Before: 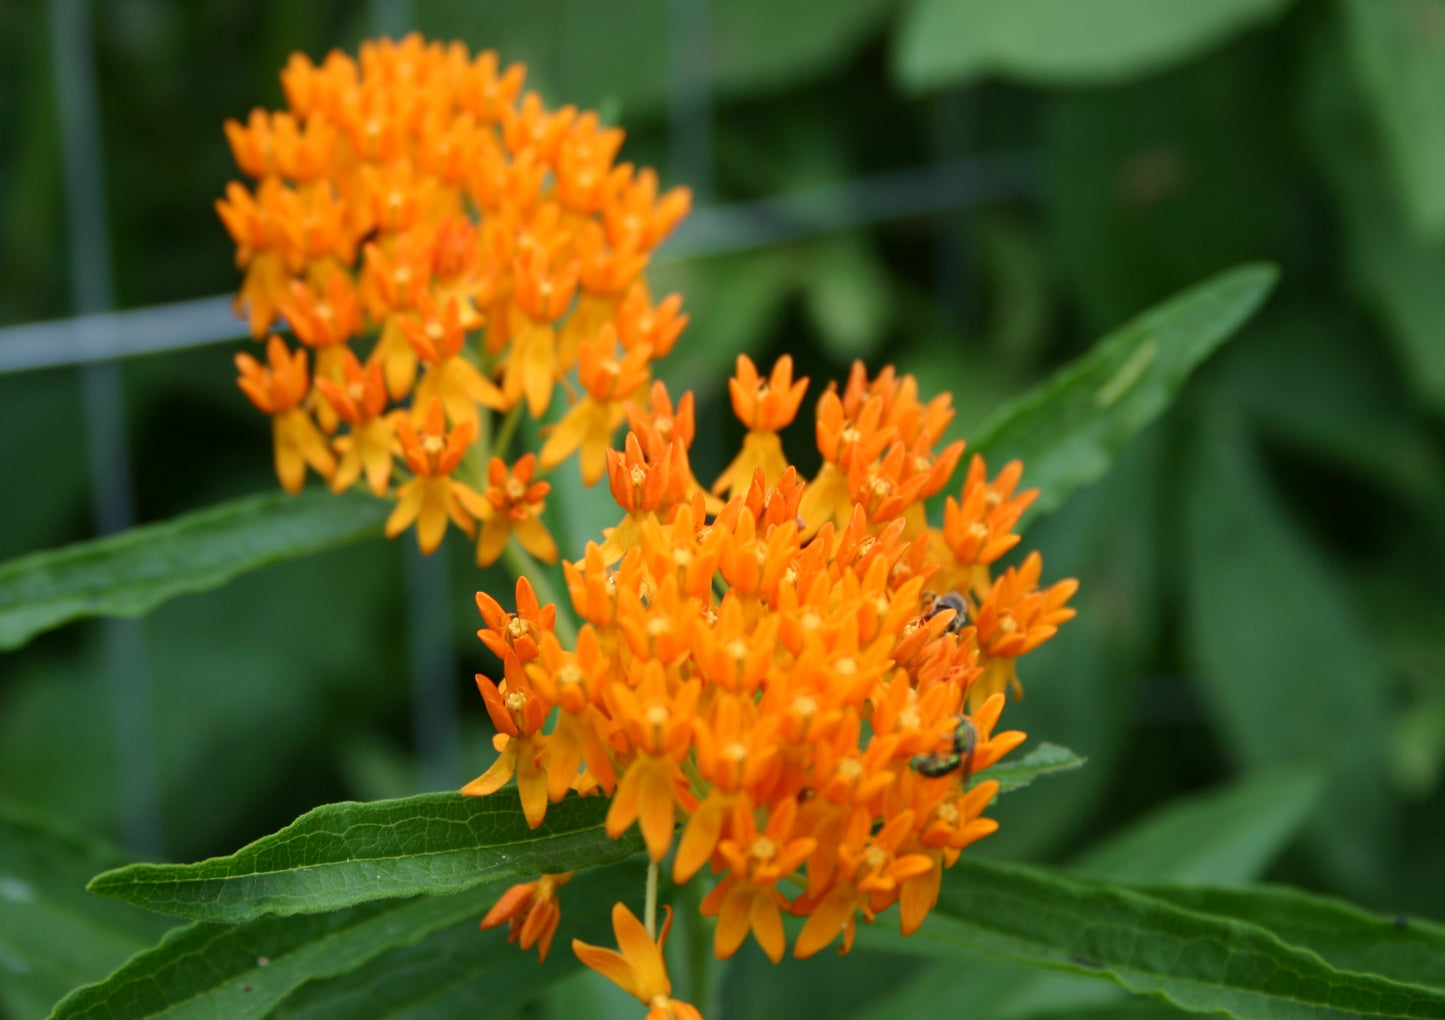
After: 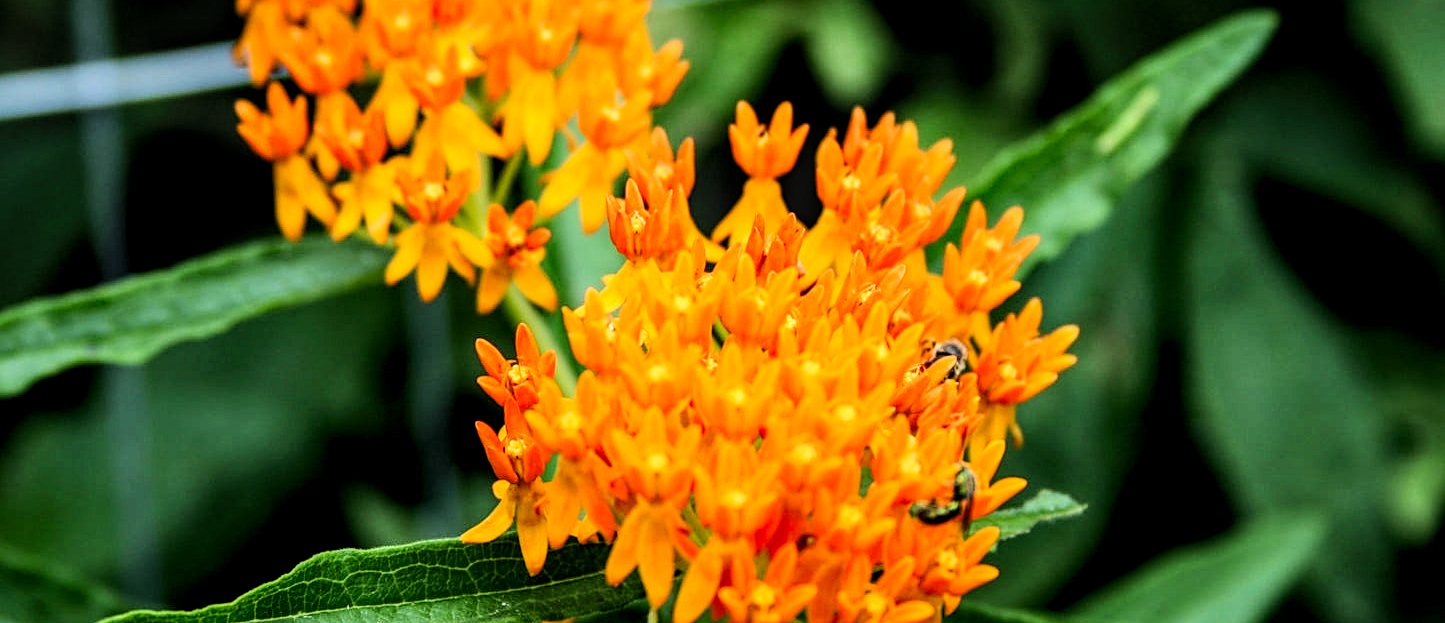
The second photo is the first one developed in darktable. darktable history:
filmic rgb: black relative exposure -5.04 EV, white relative exposure 3.96 EV, hardness 2.88, contrast 1.297, highlights saturation mix -30.35%
crop and rotate: top 24.875%, bottom 13.952%
local contrast: highlights 28%, detail 150%
sharpen: on, module defaults
contrast brightness saturation: contrast 0.244, brightness 0.242, saturation 0.378
